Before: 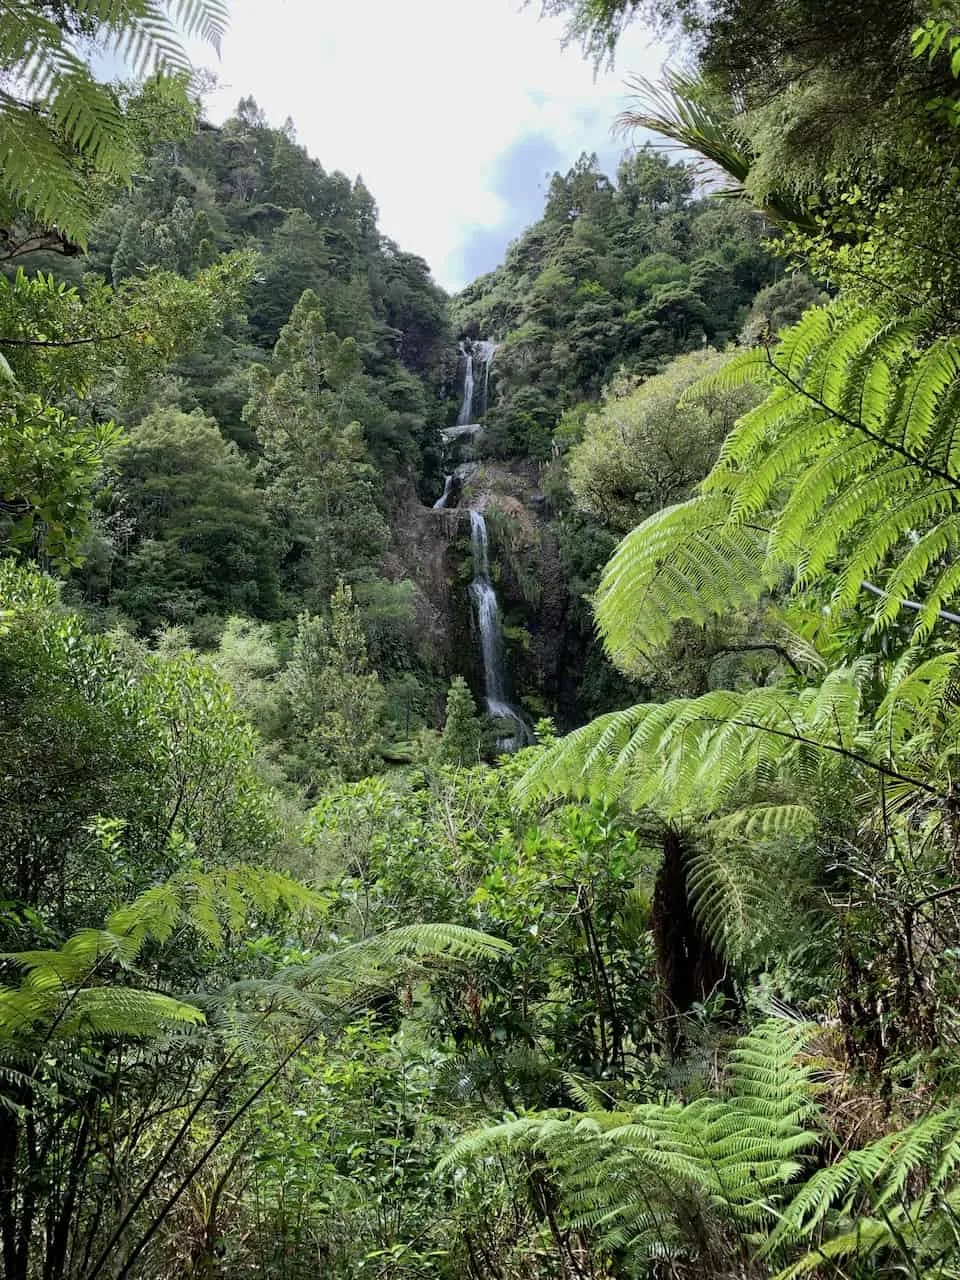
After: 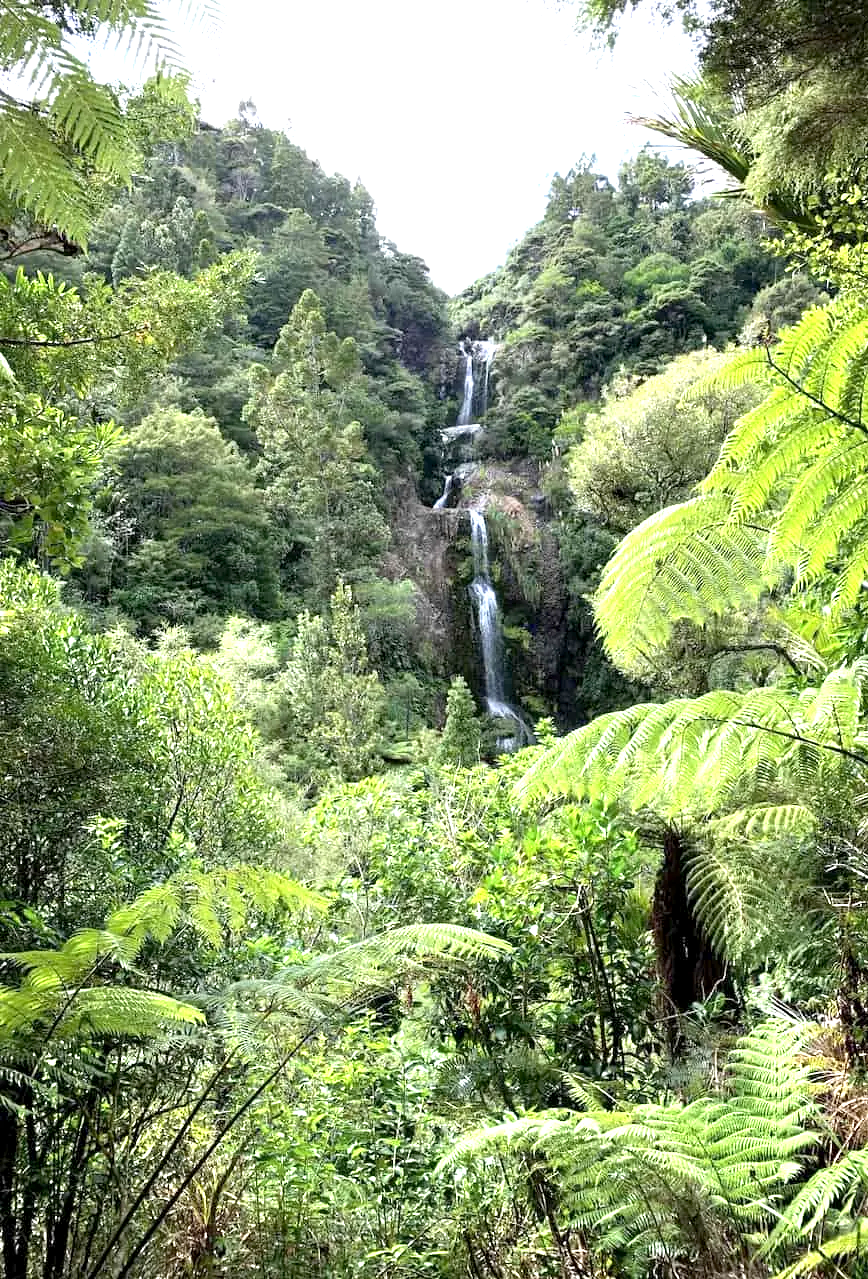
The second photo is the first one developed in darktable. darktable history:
exposure: black level correction 0.001, exposure 1.319 EV, compensate highlight preservation false
crop: right 9.506%, bottom 0.034%
